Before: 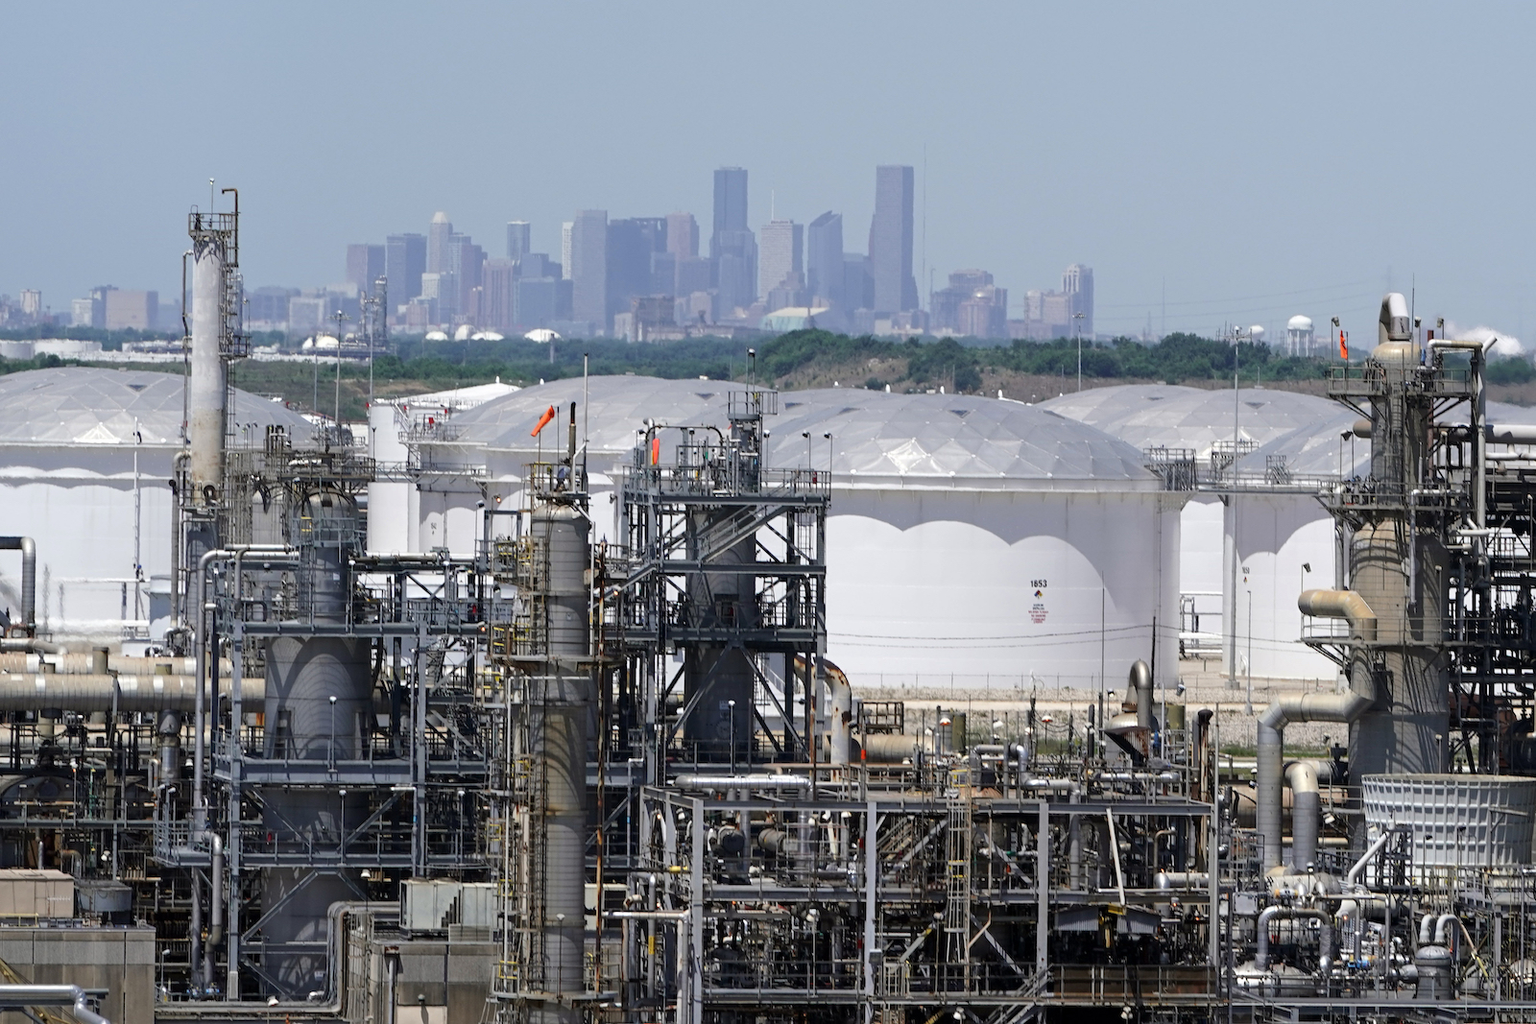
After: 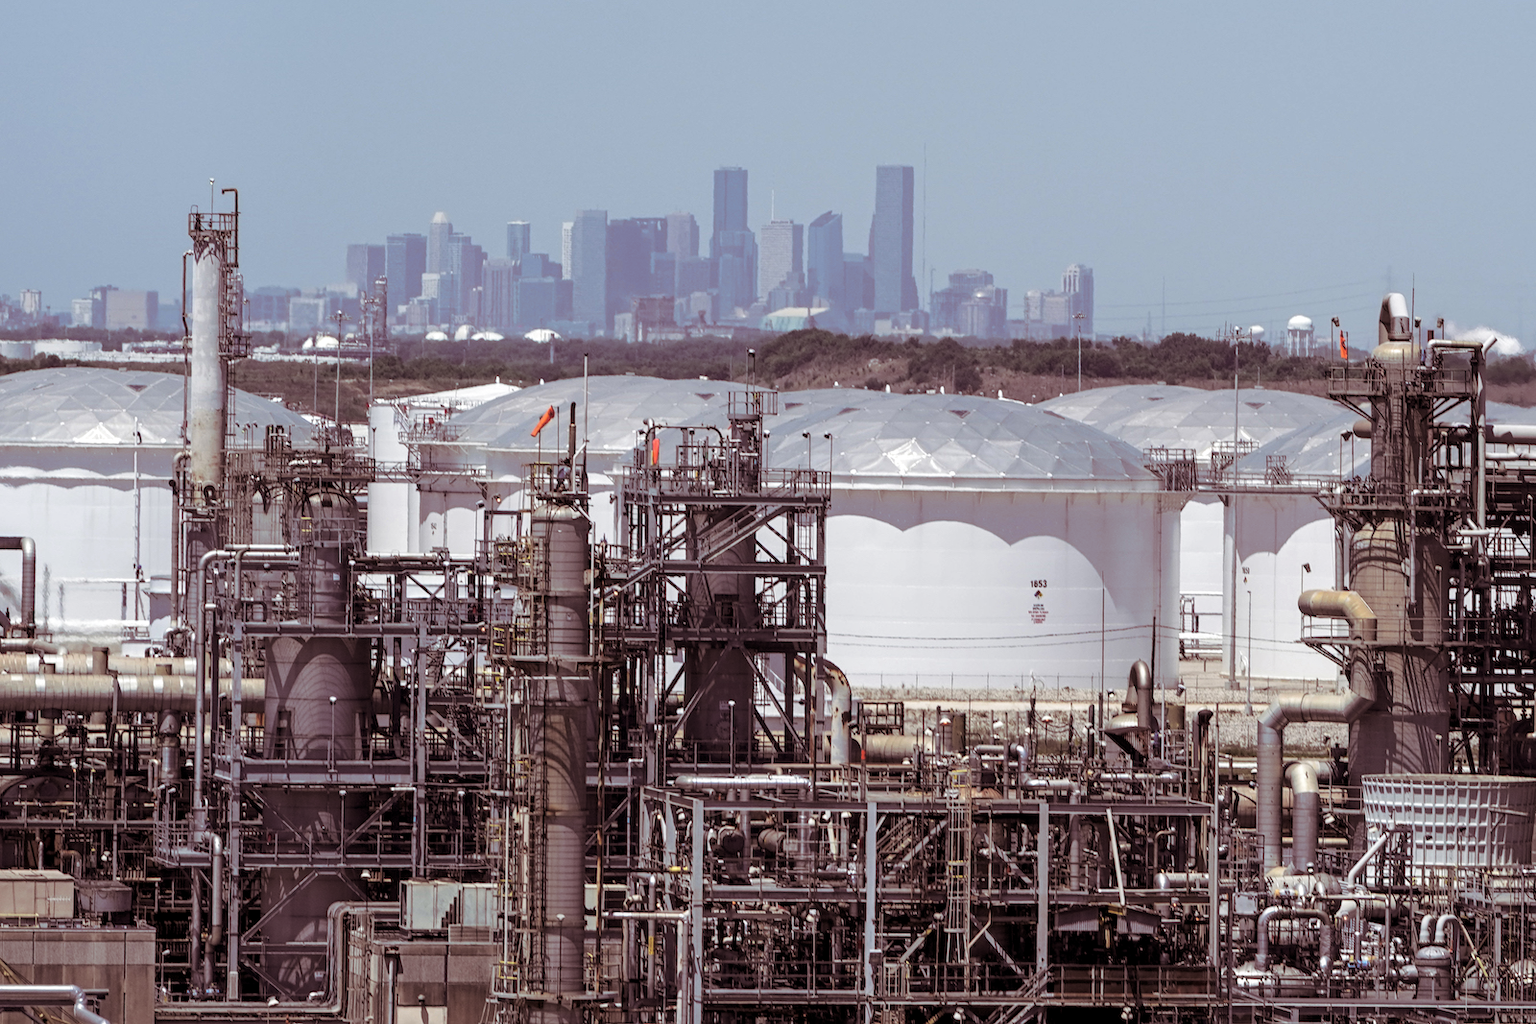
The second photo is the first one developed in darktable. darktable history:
local contrast: on, module defaults
split-toning: shadows › saturation 0.41, highlights › saturation 0, compress 33.55%
